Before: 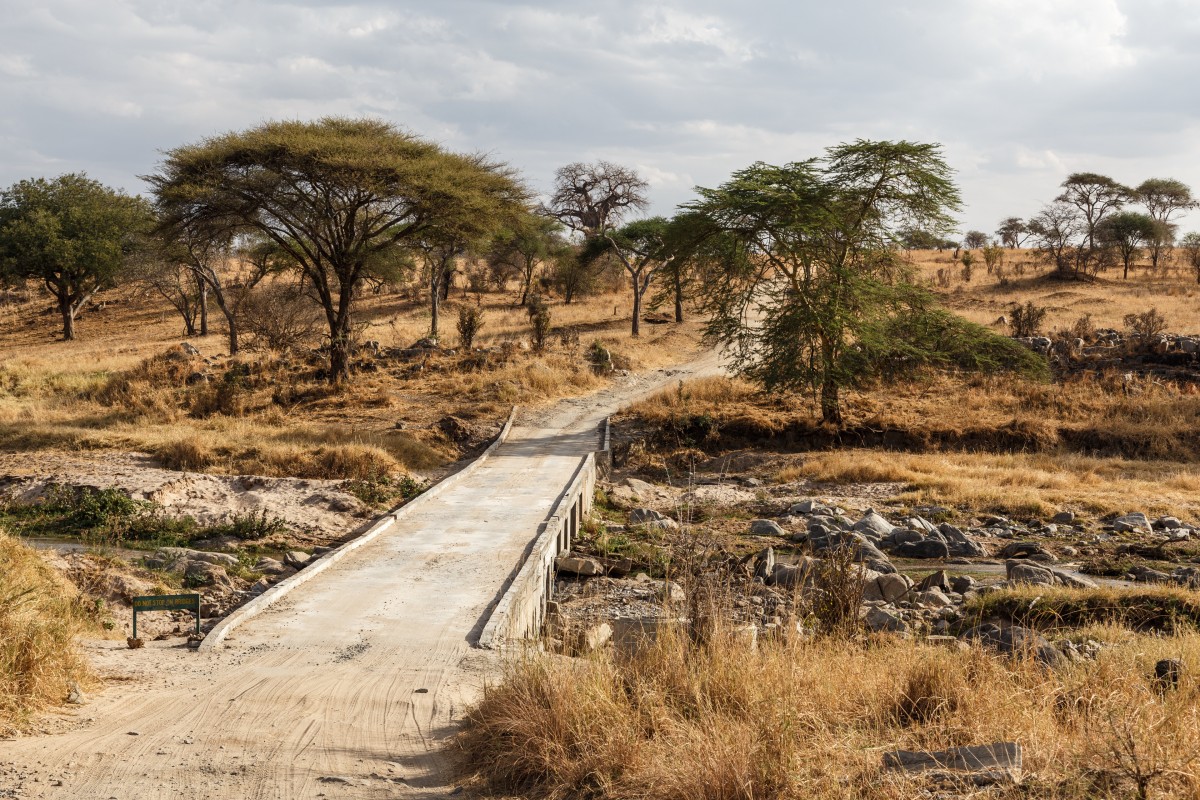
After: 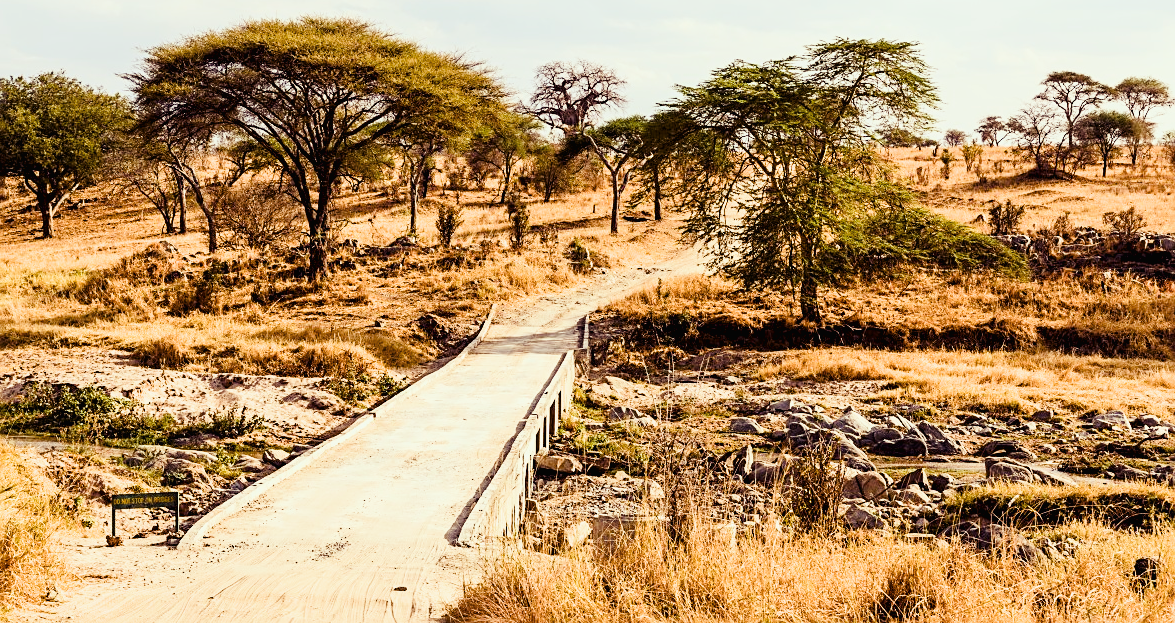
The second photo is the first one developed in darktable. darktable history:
tone curve: curves: ch0 [(0.016, 0.011) (0.204, 0.146) (0.515, 0.476) (0.78, 0.795) (1, 0.981)], color space Lab, linked channels, preserve colors none
sharpen: on, module defaults
filmic rgb: black relative exposure -7.65 EV, white relative exposure 4.56 EV, hardness 3.61
color balance rgb: shadows lift › luminance -21.66%, shadows lift › chroma 8.98%, shadows lift › hue 283.37°, power › chroma 1.55%, power › hue 25.59°, highlights gain › luminance 6.08%, highlights gain › chroma 2.55%, highlights gain › hue 90°, global offset › luminance -0.87%, perceptual saturation grading › global saturation 27.49%, perceptual saturation grading › highlights -28.39%, perceptual saturation grading › mid-tones 15.22%, perceptual saturation grading › shadows 33.98%, perceptual brilliance grading › highlights 10%, perceptual brilliance grading › mid-tones 5%
crop and rotate: left 1.814%, top 12.818%, right 0.25%, bottom 9.225%
exposure: black level correction 0, exposure 1.2 EV, compensate highlight preservation false
